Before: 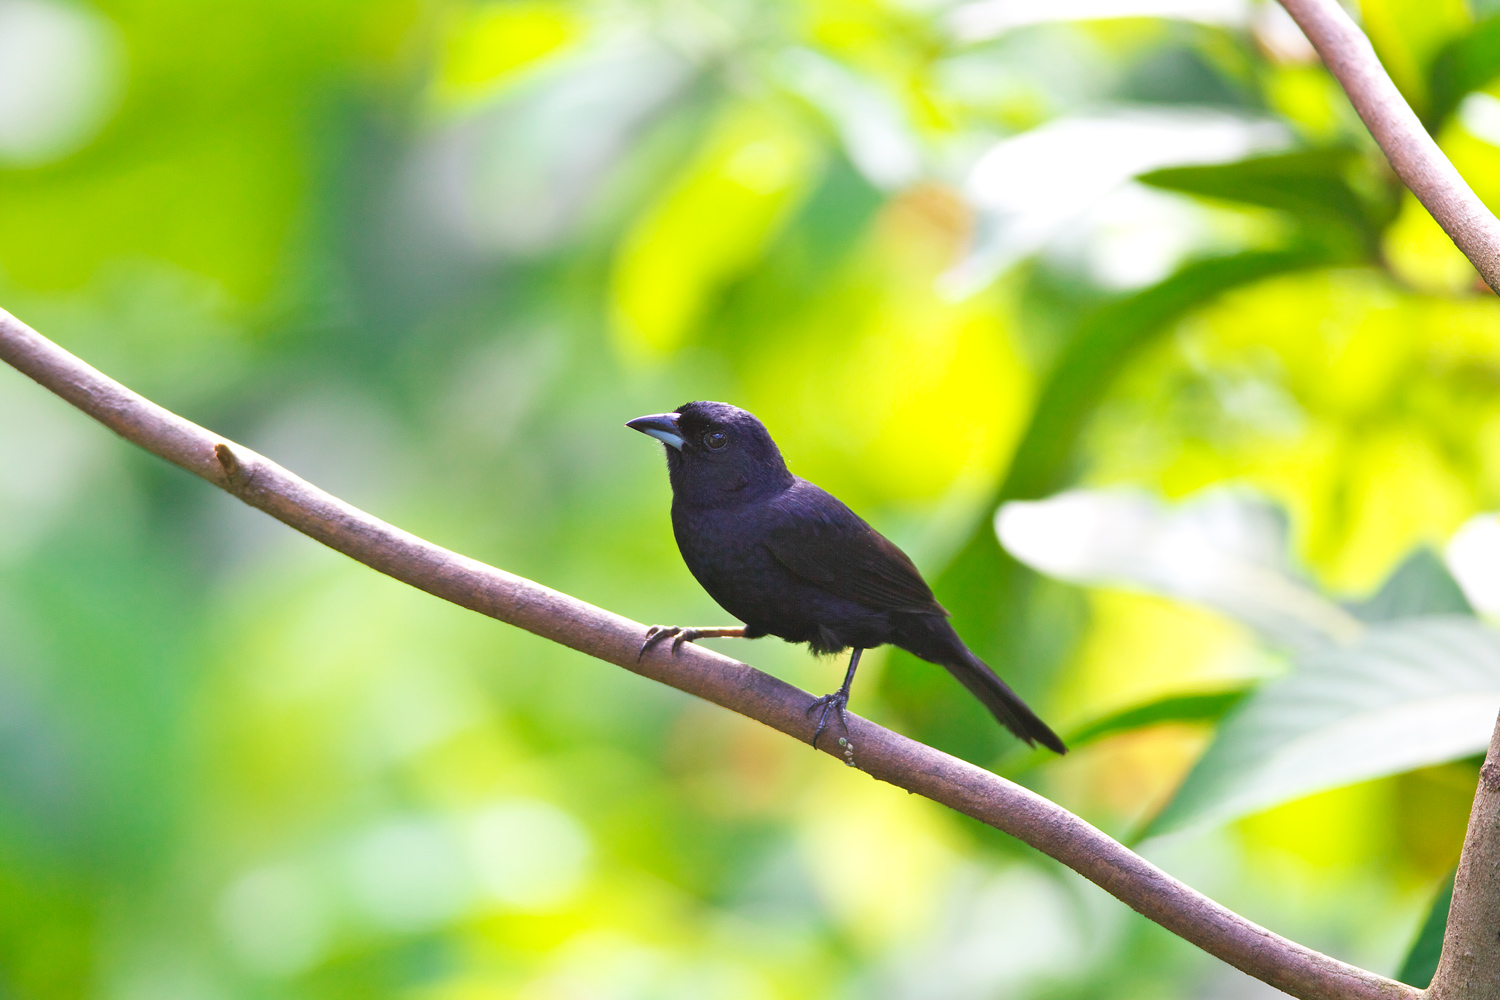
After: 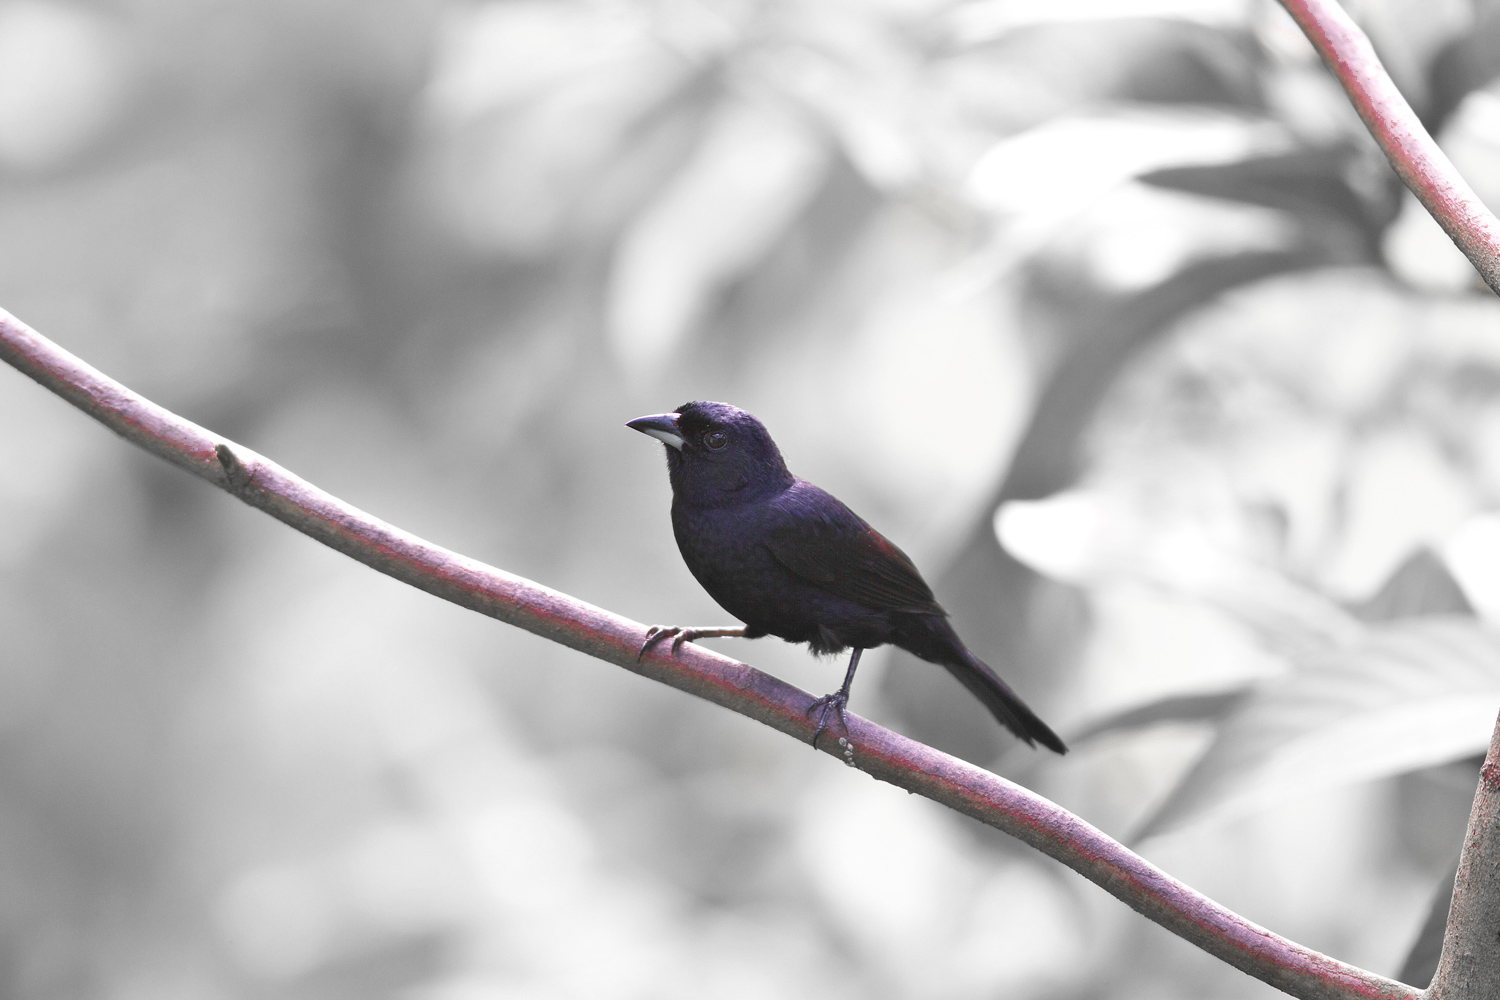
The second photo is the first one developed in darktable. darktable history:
color zones: curves: ch0 [(0, 0.278) (0.143, 0.5) (0.286, 0.5) (0.429, 0.5) (0.571, 0.5) (0.714, 0.5) (0.857, 0.5) (1, 0.5)]; ch1 [(0, 1) (0.143, 0.165) (0.286, 0) (0.429, 0) (0.571, 0) (0.714, 0) (0.857, 0.5) (1, 0.5)]; ch2 [(0, 0.508) (0.143, 0.5) (0.286, 0.5) (0.429, 0.5) (0.571, 0.5) (0.714, 0.5) (0.857, 0.5) (1, 0.5)]
exposure: compensate highlight preservation false
